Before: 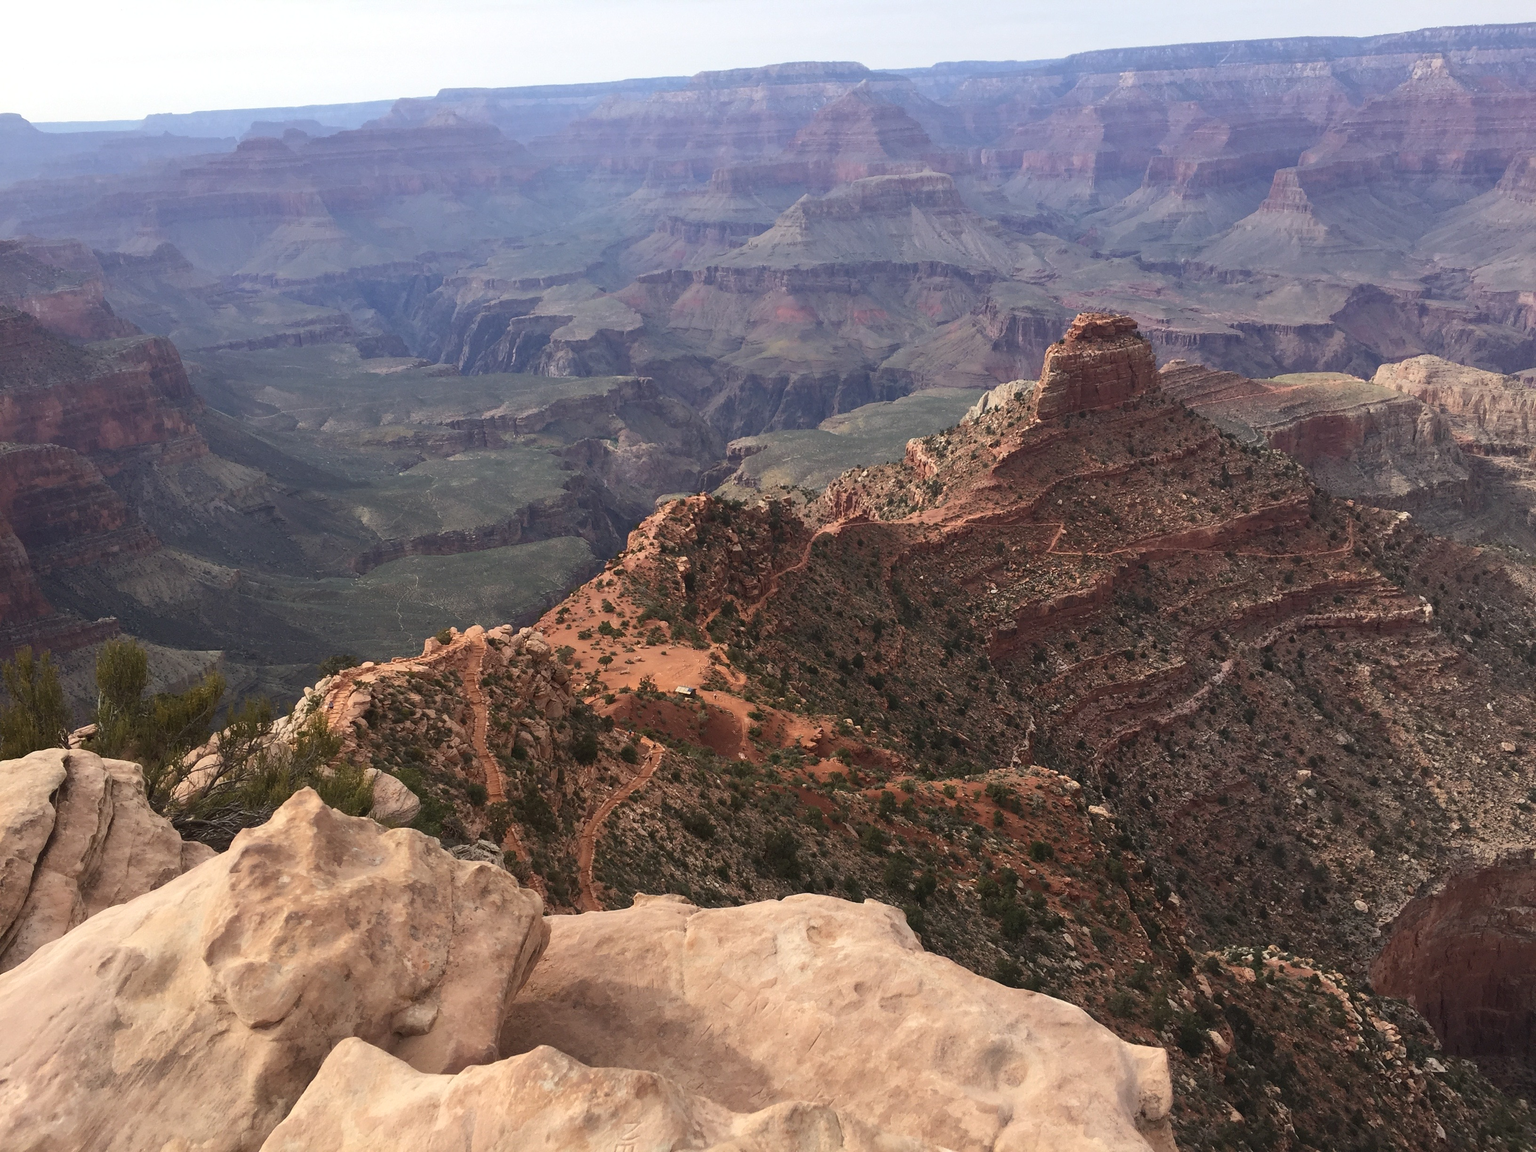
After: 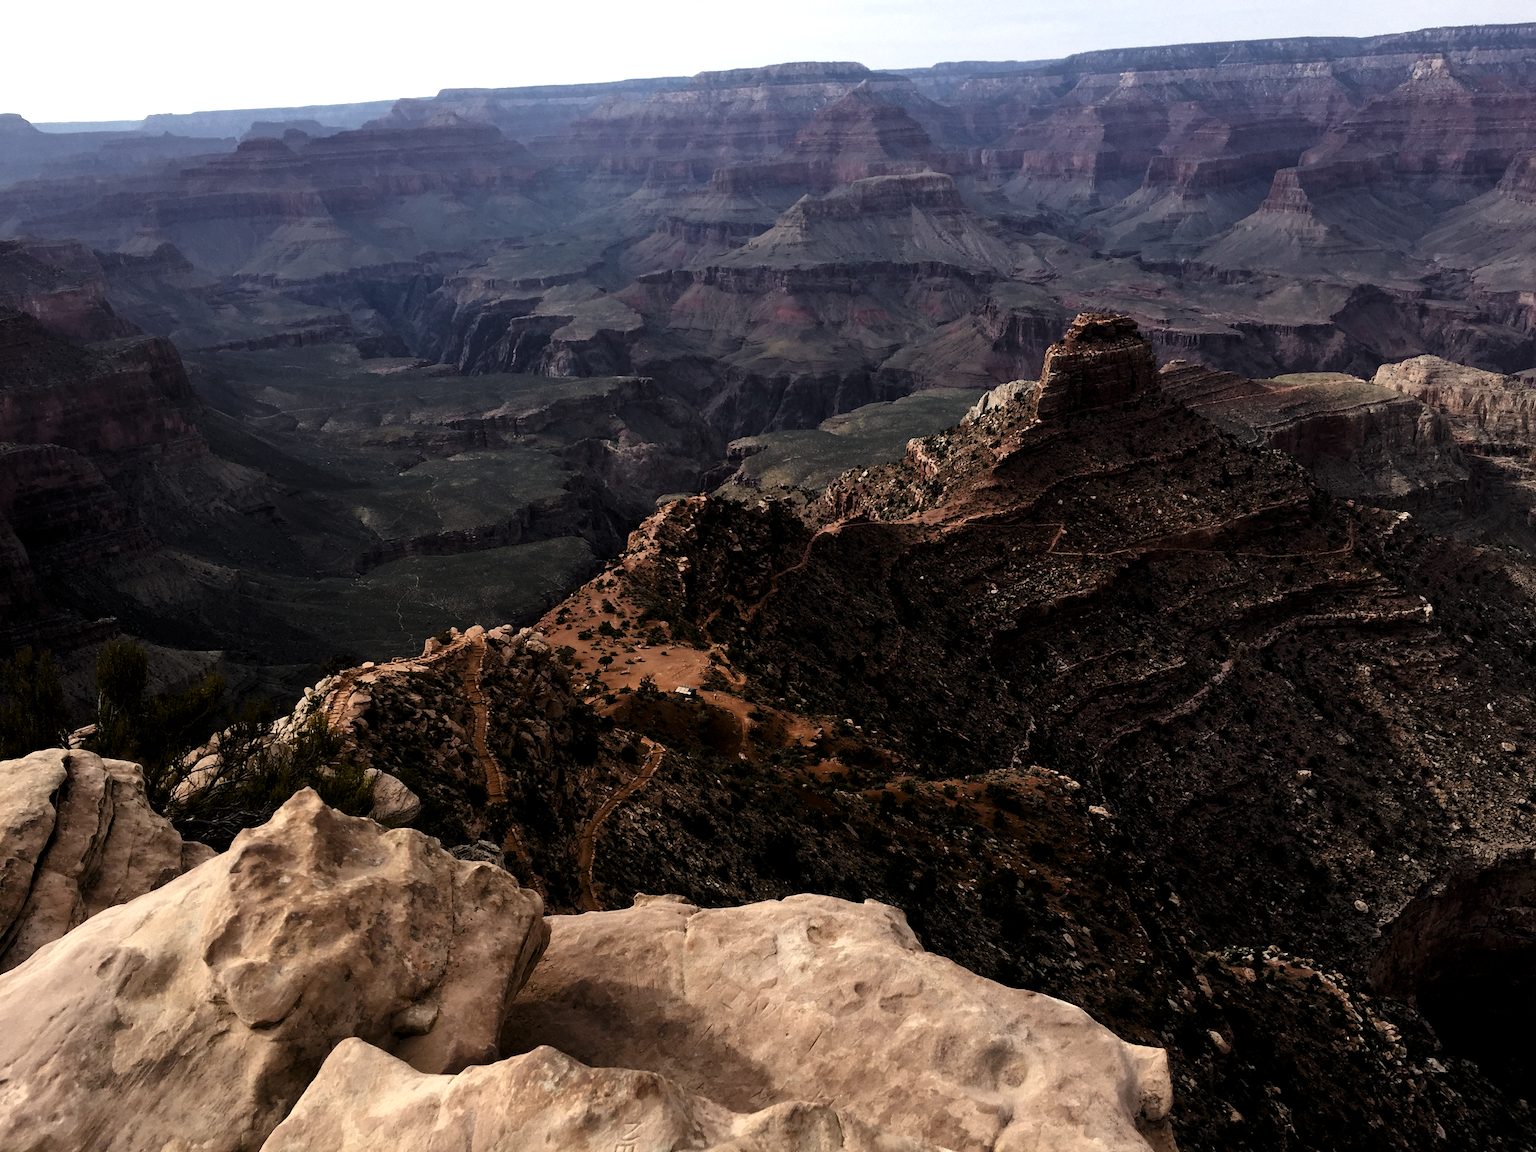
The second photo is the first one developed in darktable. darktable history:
levels: mode automatic, black 8.58%, gray 59.42%, levels [0, 0.445, 1]
color balance rgb: shadows lift › luminance -9.41%, highlights gain › luminance 17.6%, global offset › luminance -1.45%, perceptual saturation grading › highlights -17.77%, perceptual saturation grading › mid-tones 33.1%, perceptual saturation grading › shadows 50.52%, global vibrance 24.22%
